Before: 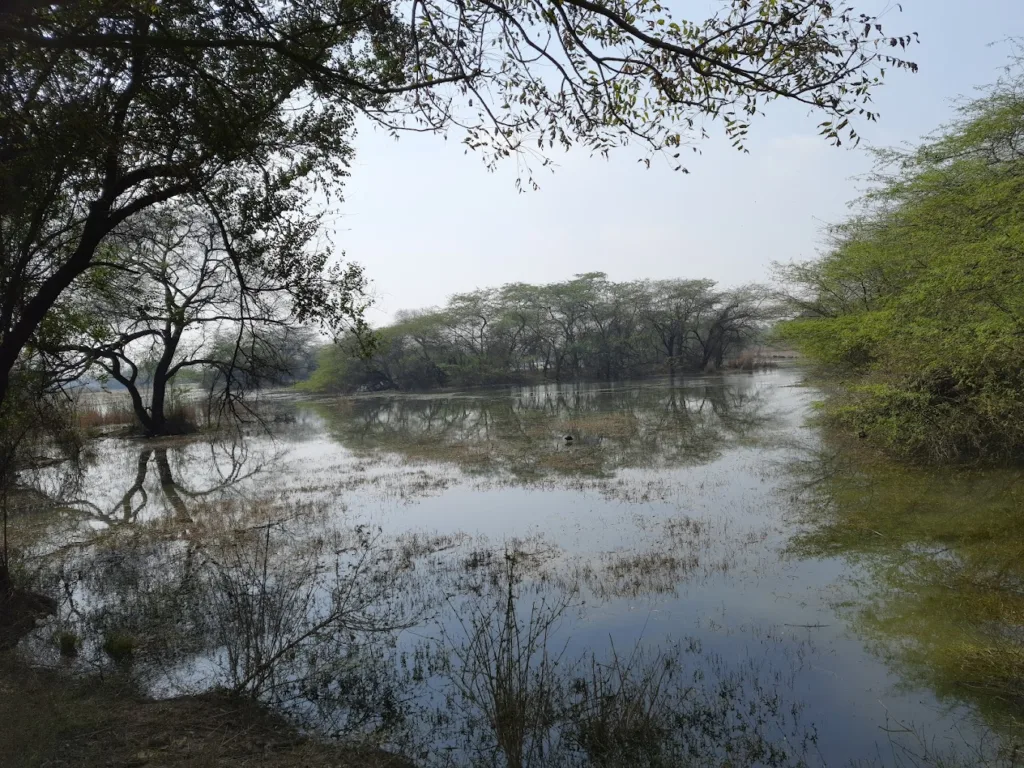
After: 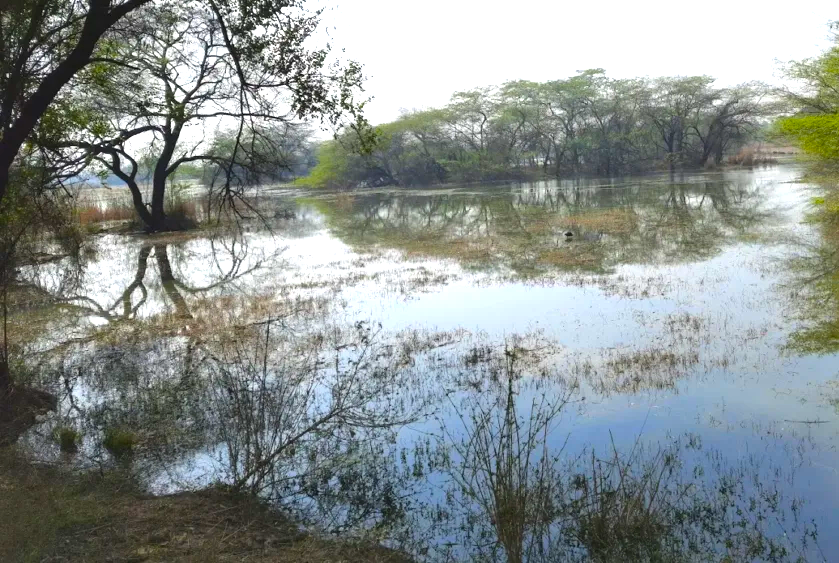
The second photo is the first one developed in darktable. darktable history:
color balance rgb: global offset › luminance 0.238%, global offset › hue 171.39°, linear chroma grading › shadows -9.904%, linear chroma grading › global chroma 20.401%, perceptual saturation grading › global saturation 25.465%, perceptual brilliance grading › global brilliance 2.663%, perceptual brilliance grading › highlights -2.335%, perceptual brilliance grading › shadows 2.625%, global vibrance 14.417%
crop: top 26.637%, right 18.053%
exposure: black level correction 0, exposure 1.001 EV, compensate highlight preservation false
